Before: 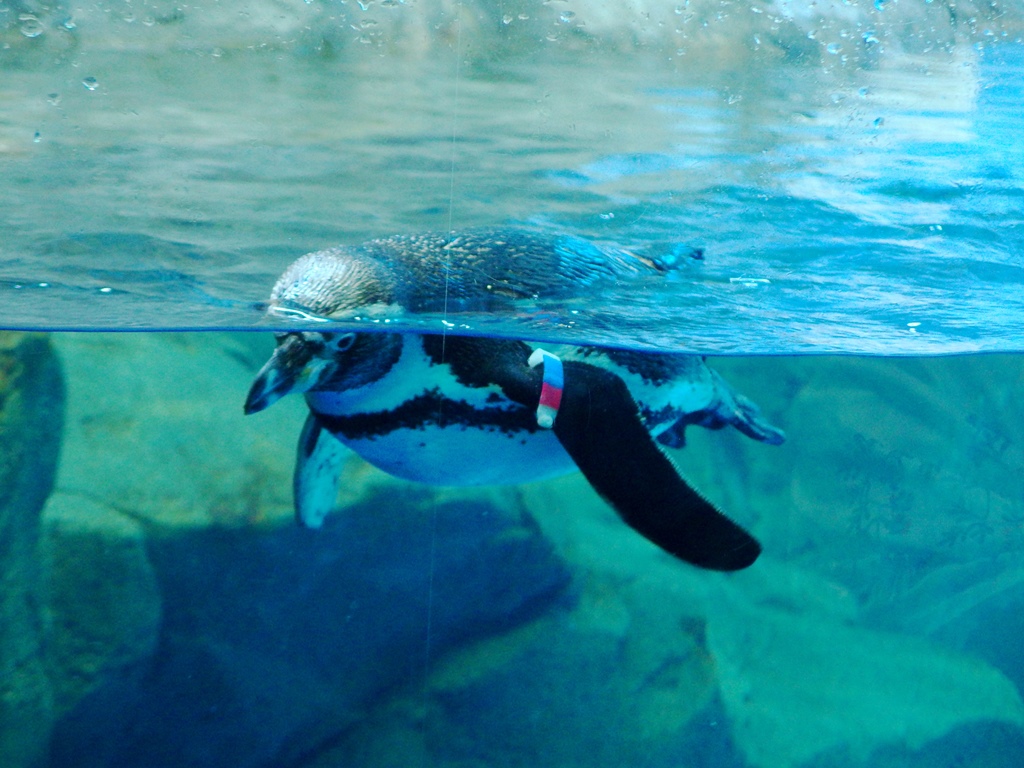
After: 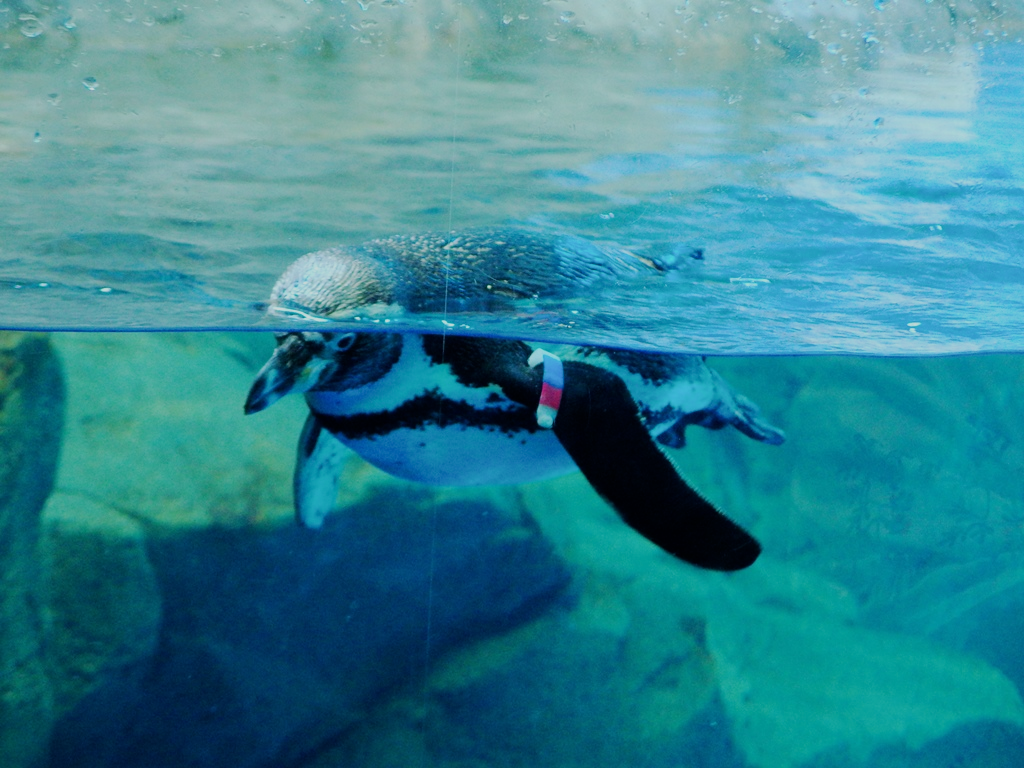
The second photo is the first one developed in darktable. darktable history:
filmic rgb: black relative exposure -7.65 EV, white relative exposure 4.56 EV, hardness 3.61, contrast 1.058
exposure: exposure -0.028 EV, compensate exposure bias true, compensate highlight preservation false
